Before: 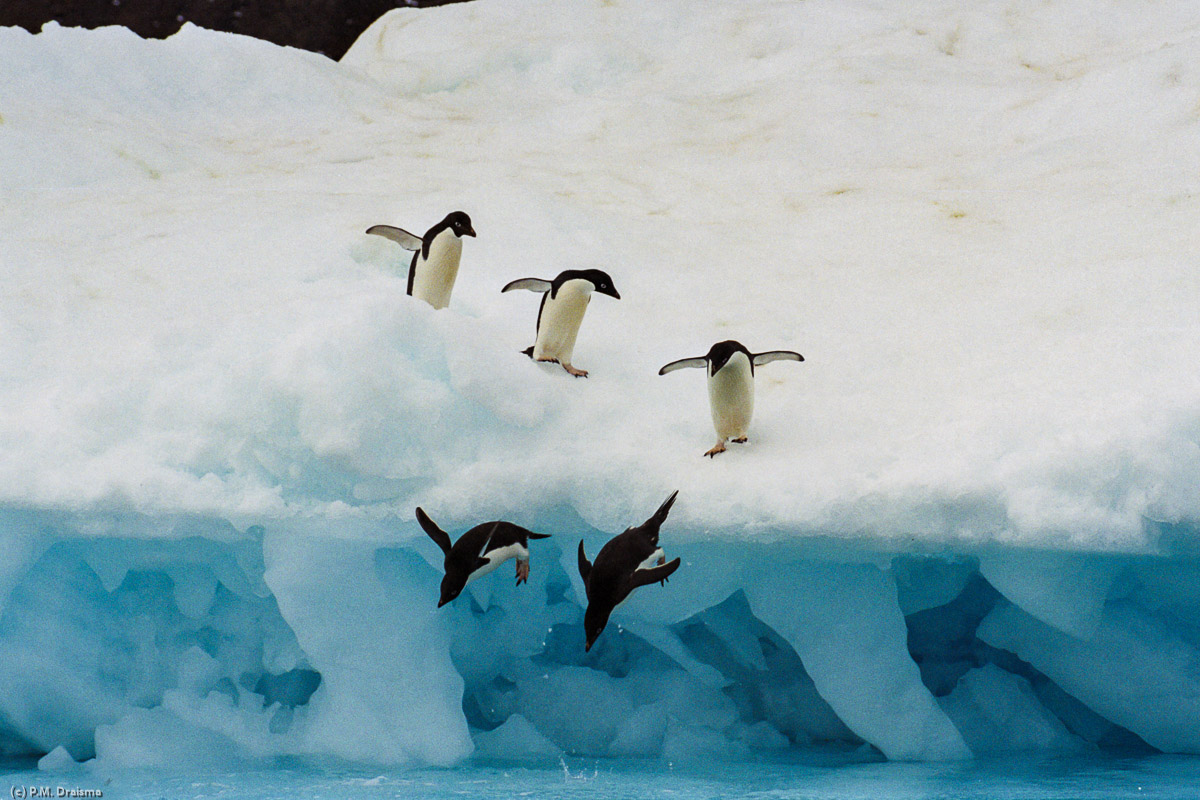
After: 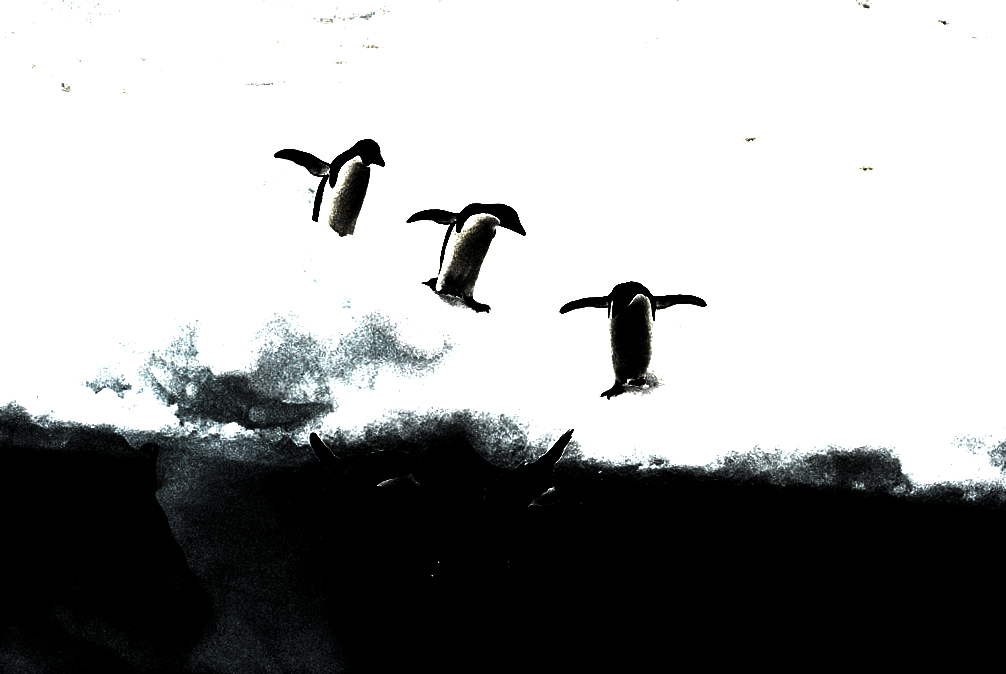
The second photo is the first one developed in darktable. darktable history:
levels: levels [0.721, 0.937, 0.997]
exposure: black level correction 0.008, exposure 0.981 EV, compensate highlight preservation false
crop and rotate: angle -2.86°, left 5.326%, top 5.161%, right 4.639%, bottom 4.275%
